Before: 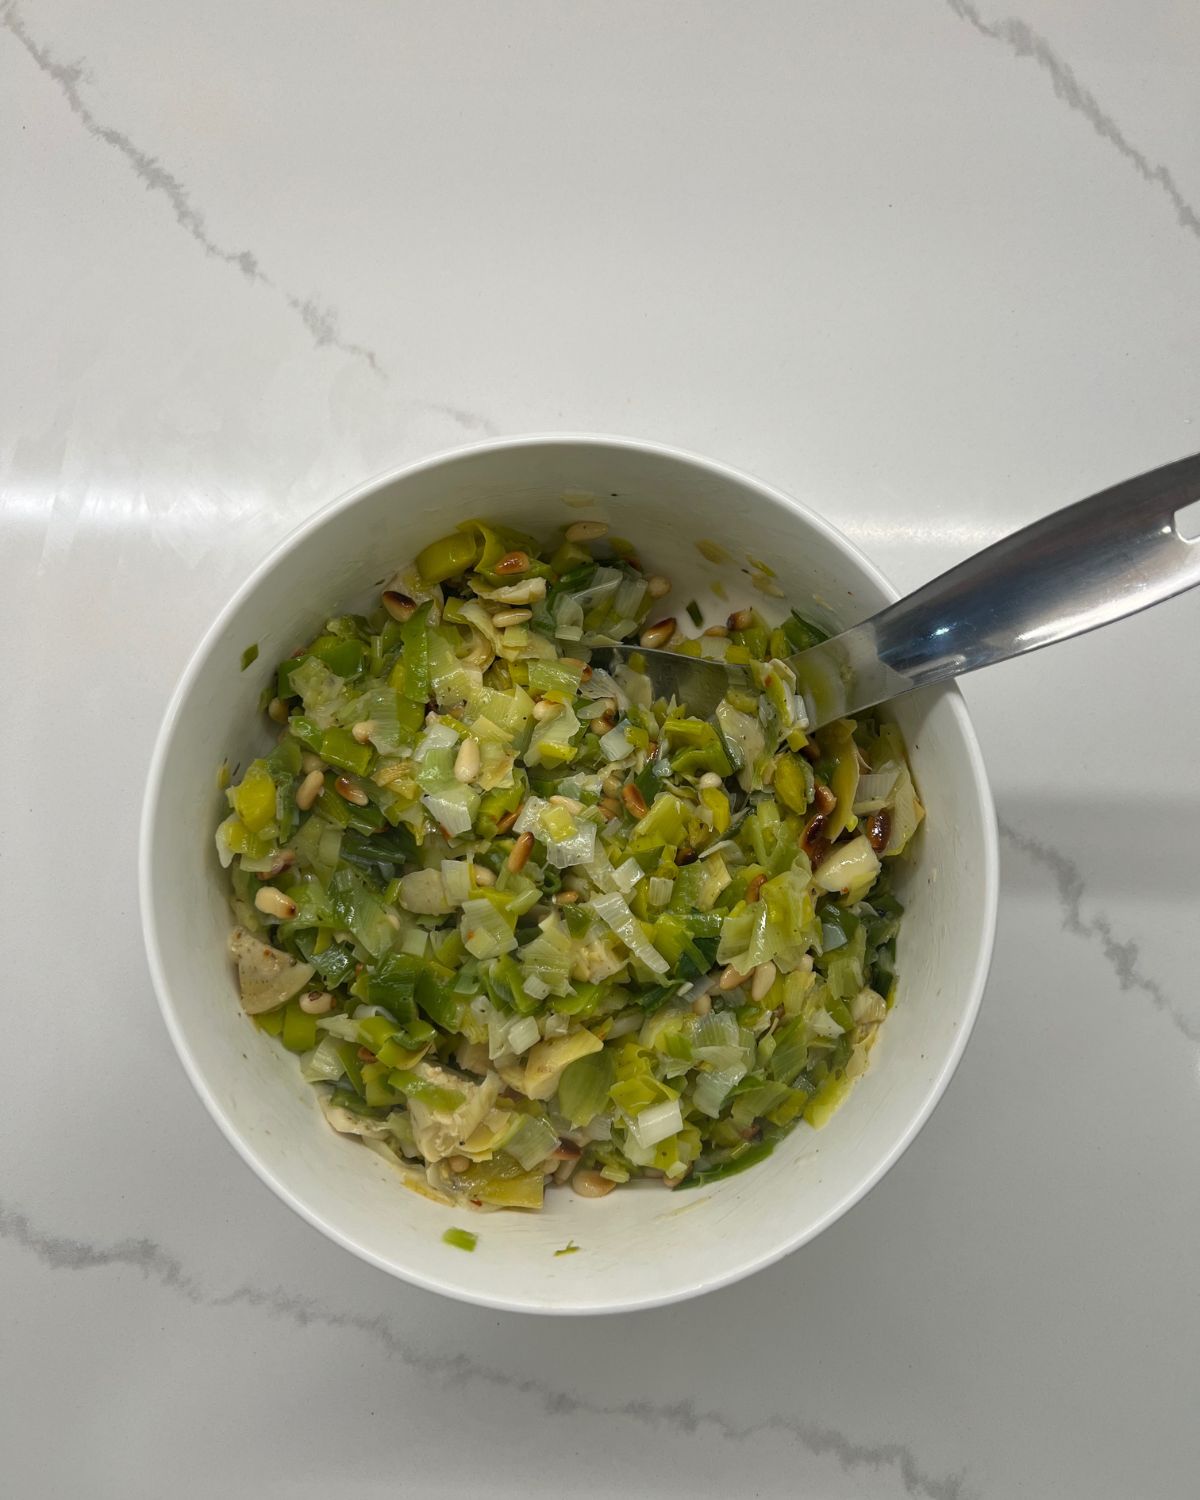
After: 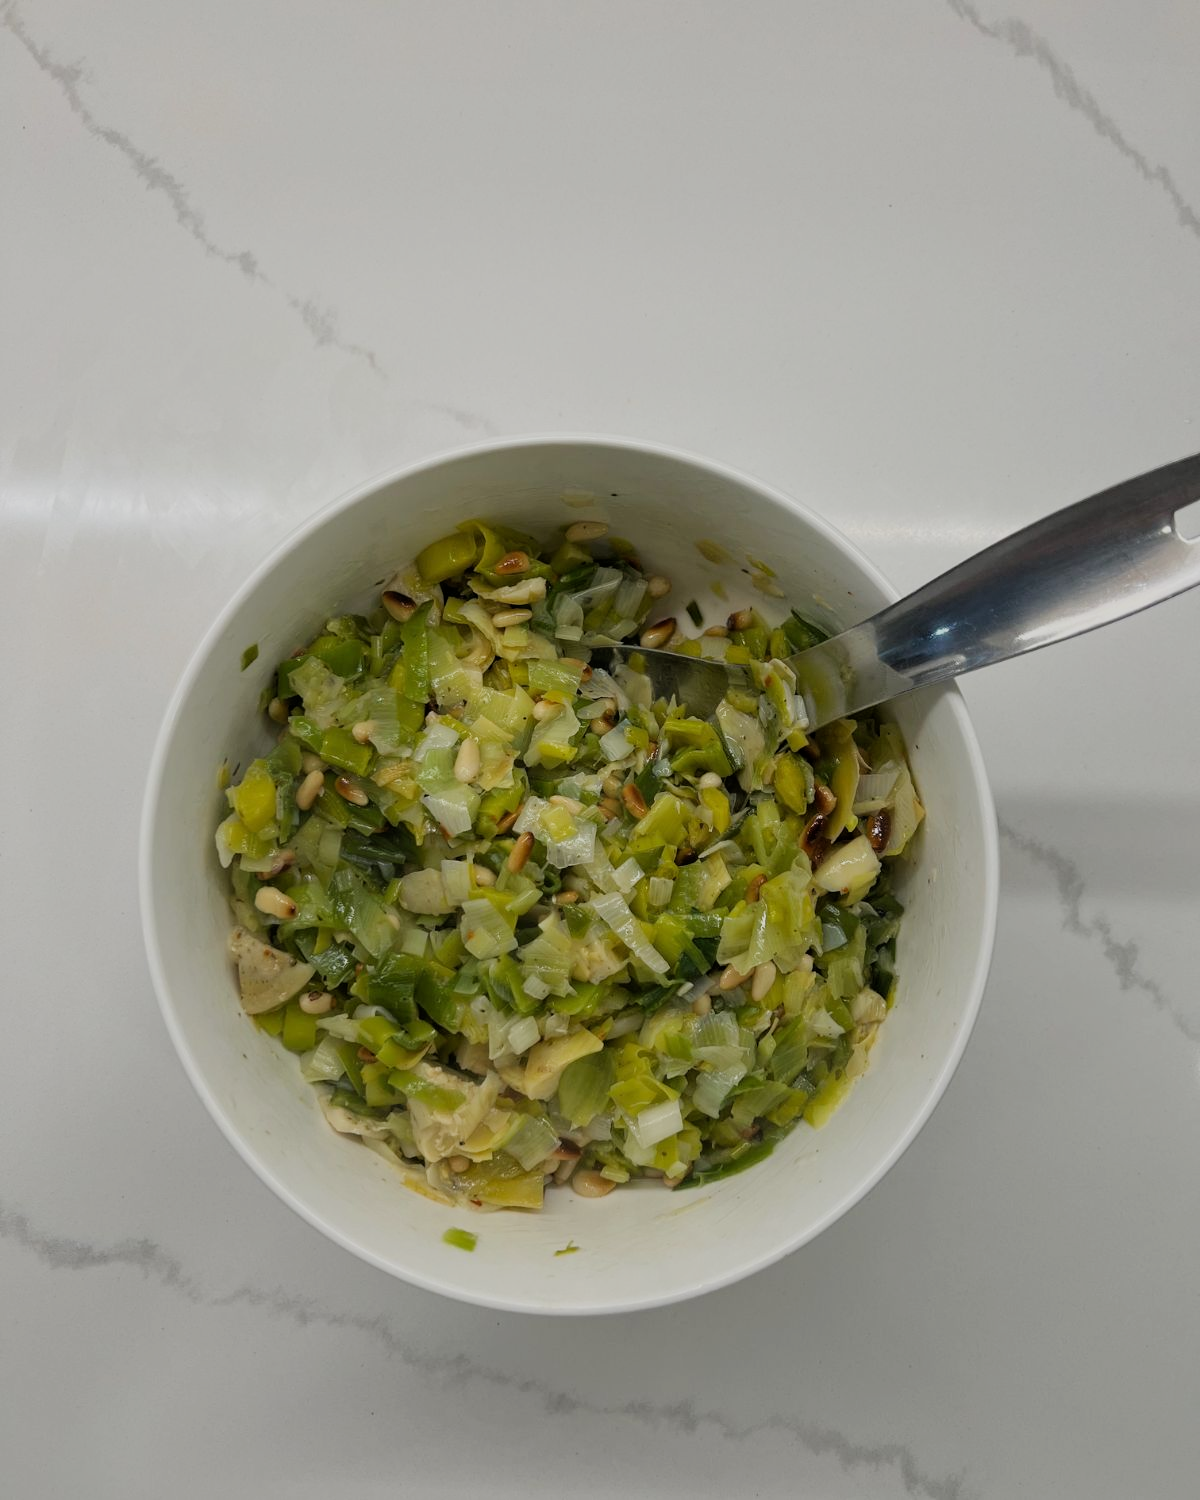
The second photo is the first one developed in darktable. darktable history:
filmic rgb: black relative exposure -7.65 EV, white relative exposure 4.56 EV, hardness 3.61
white balance: emerald 1
